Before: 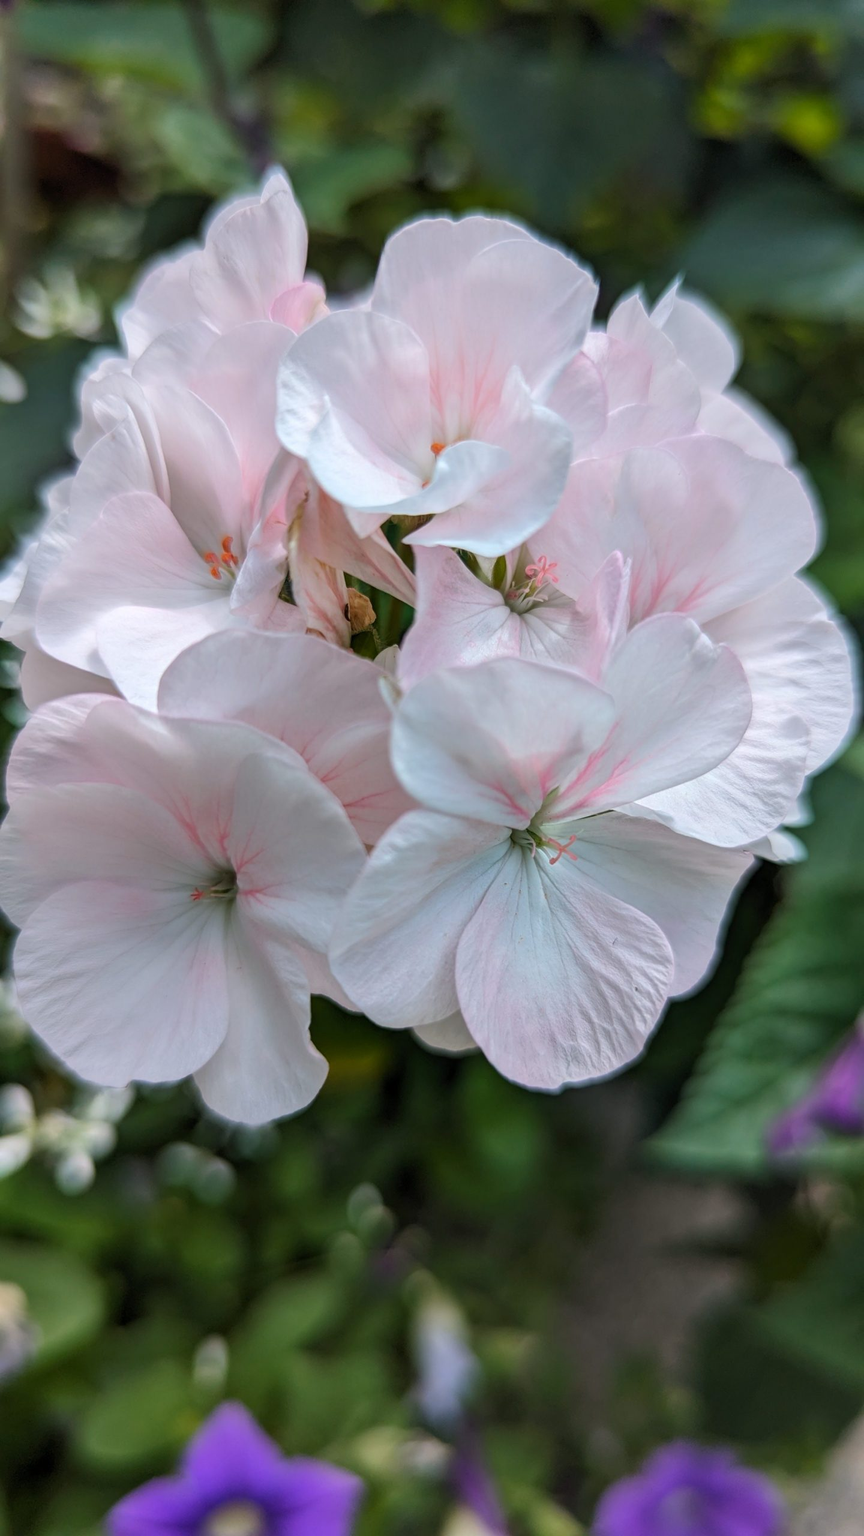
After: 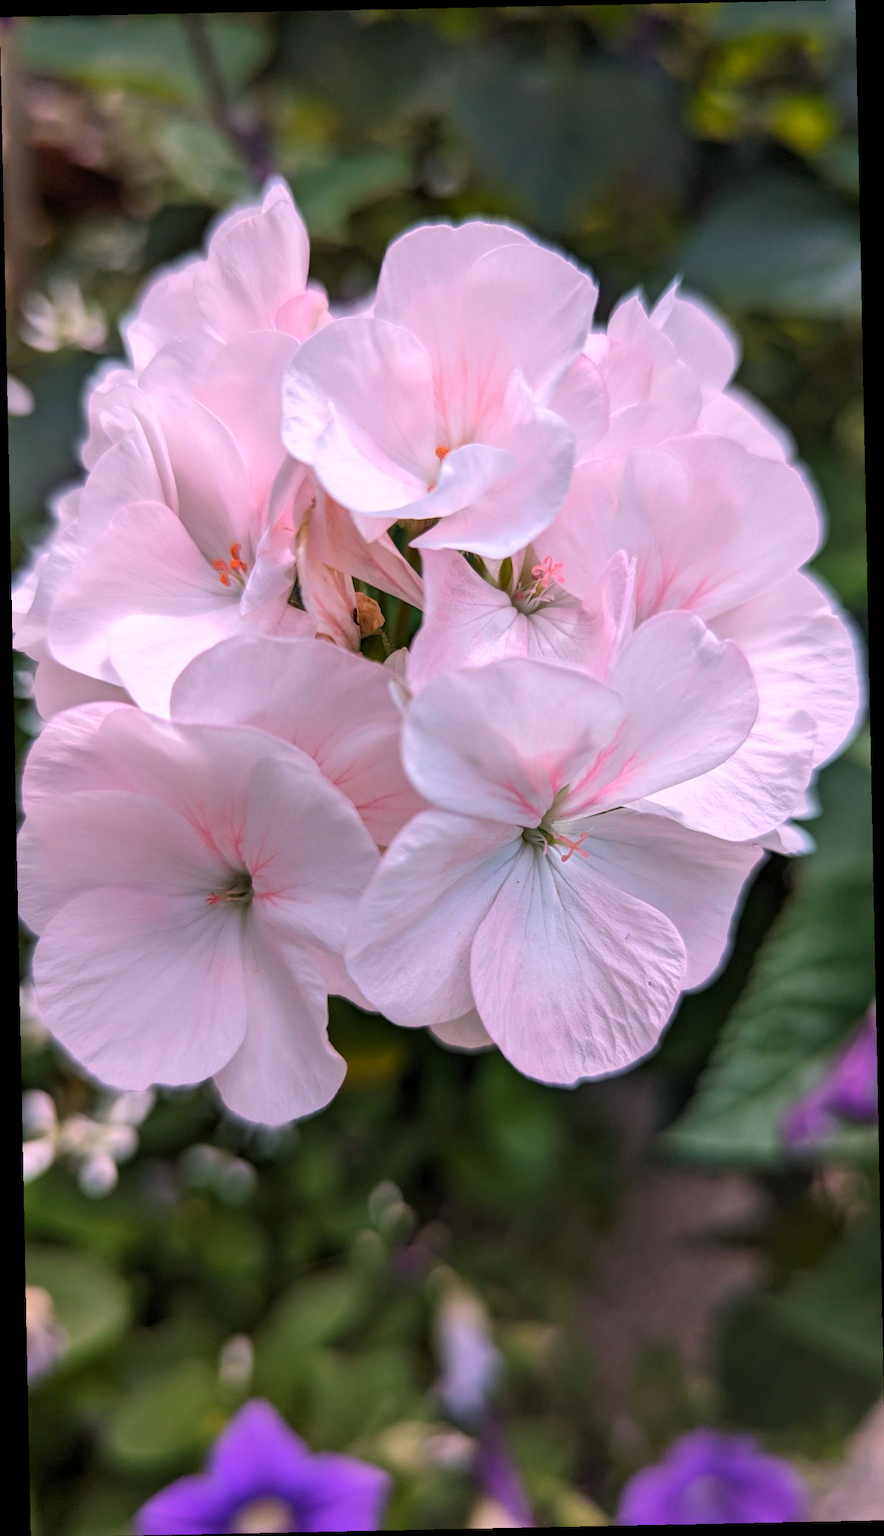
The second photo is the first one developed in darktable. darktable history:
rotate and perspective: rotation -1.17°, automatic cropping off
white balance: red 1.188, blue 1.11
